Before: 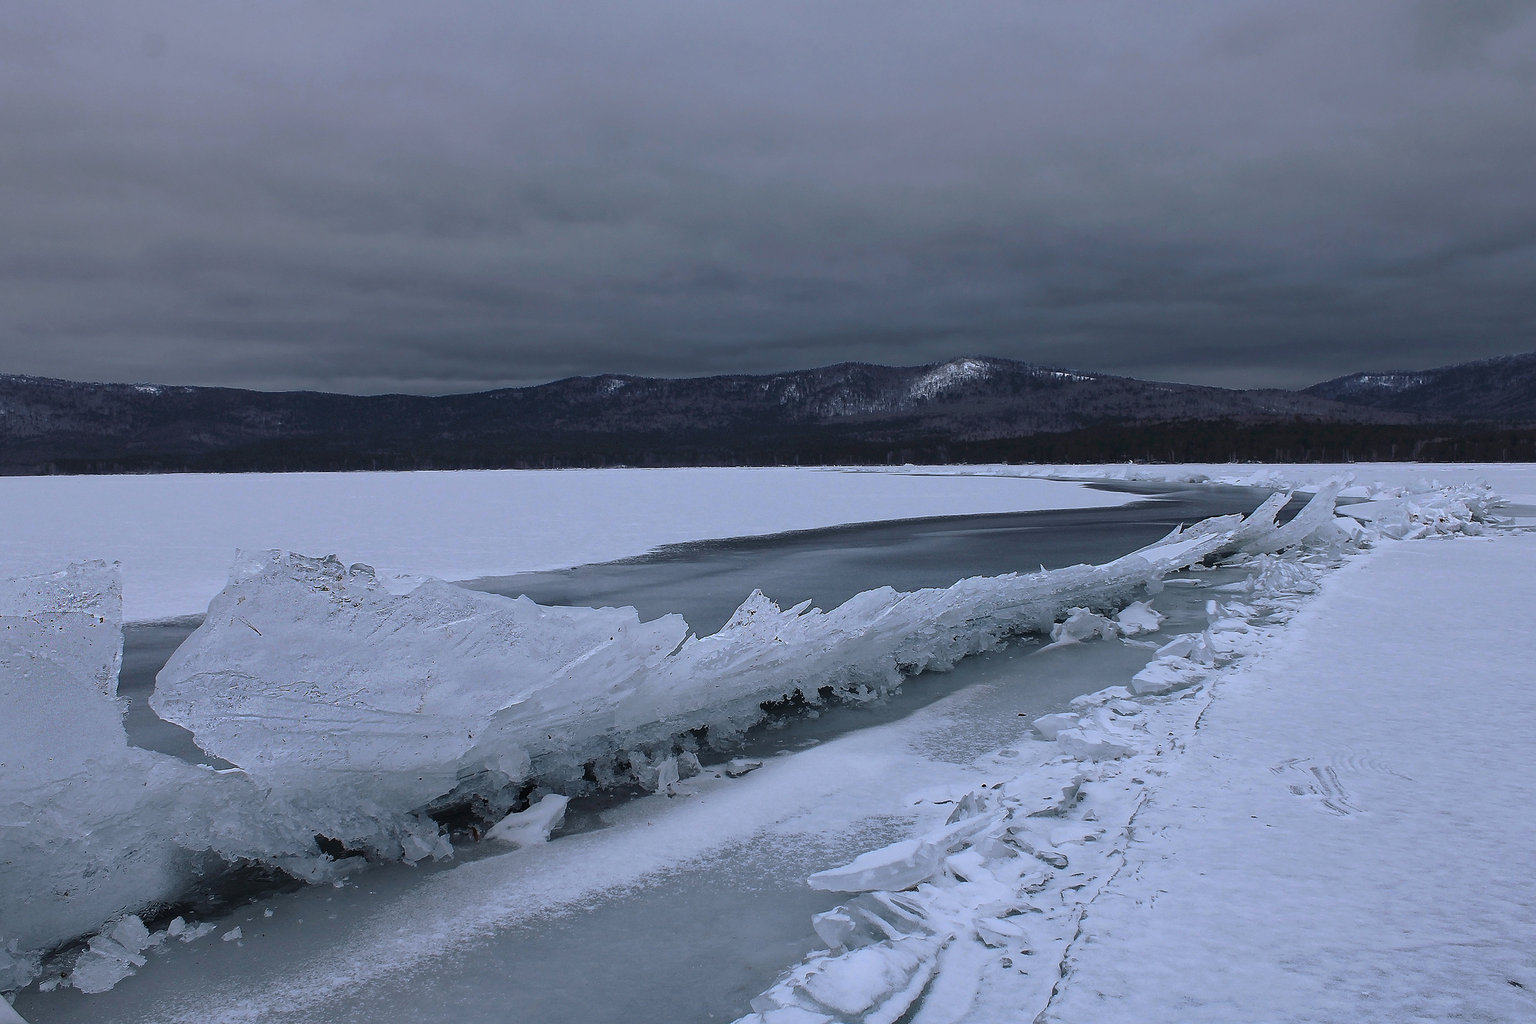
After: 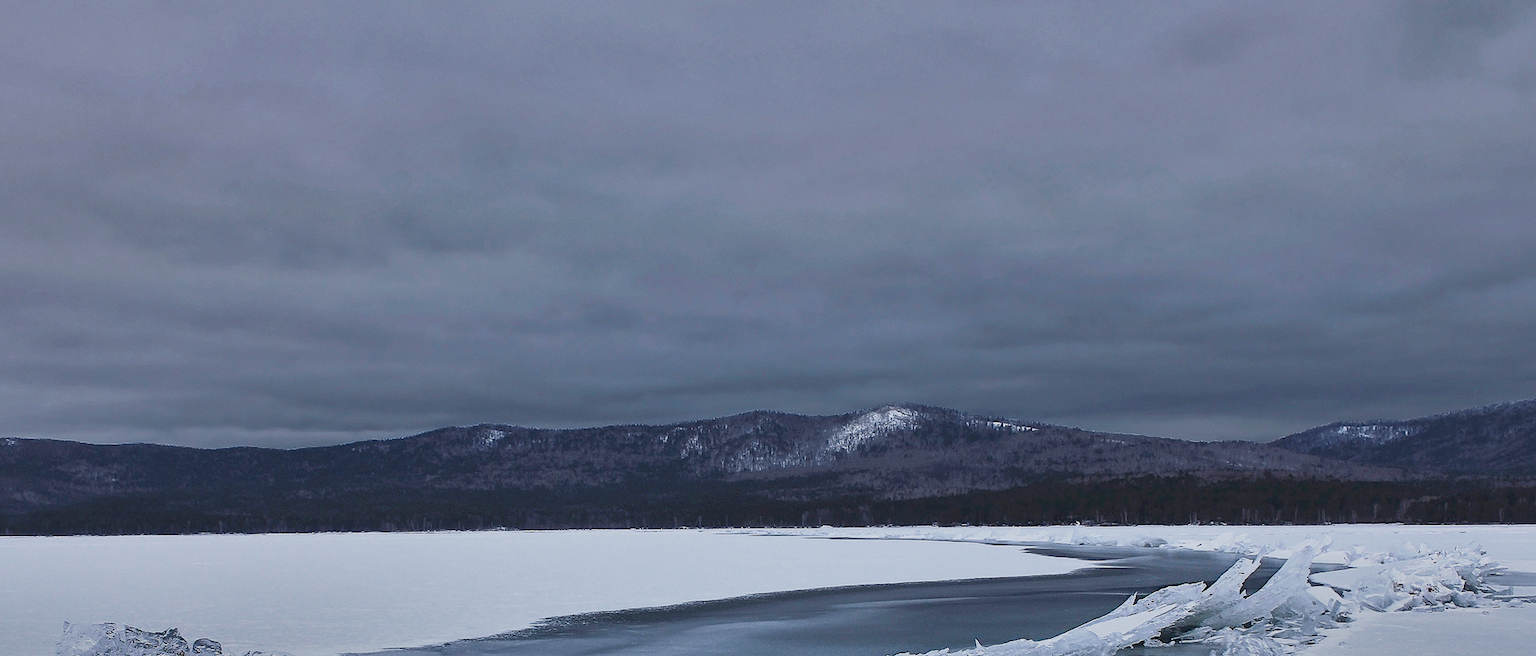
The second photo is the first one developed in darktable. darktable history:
exposure: black level correction 0.001, exposure 0.498 EV, compensate highlight preservation false
crop and rotate: left 11.694%, bottom 43.346%
shadows and highlights: shadows 81.69, white point adjustment -9.2, highlights -61.32, highlights color adjustment 52.15%, soften with gaussian
tone equalizer: on, module defaults
base curve: curves: ch0 [(0, 0) (0.088, 0.125) (0.176, 0.251) (0.354, 0.501) (0.613, 0.749) (1, 0.877)], preserve colors none
